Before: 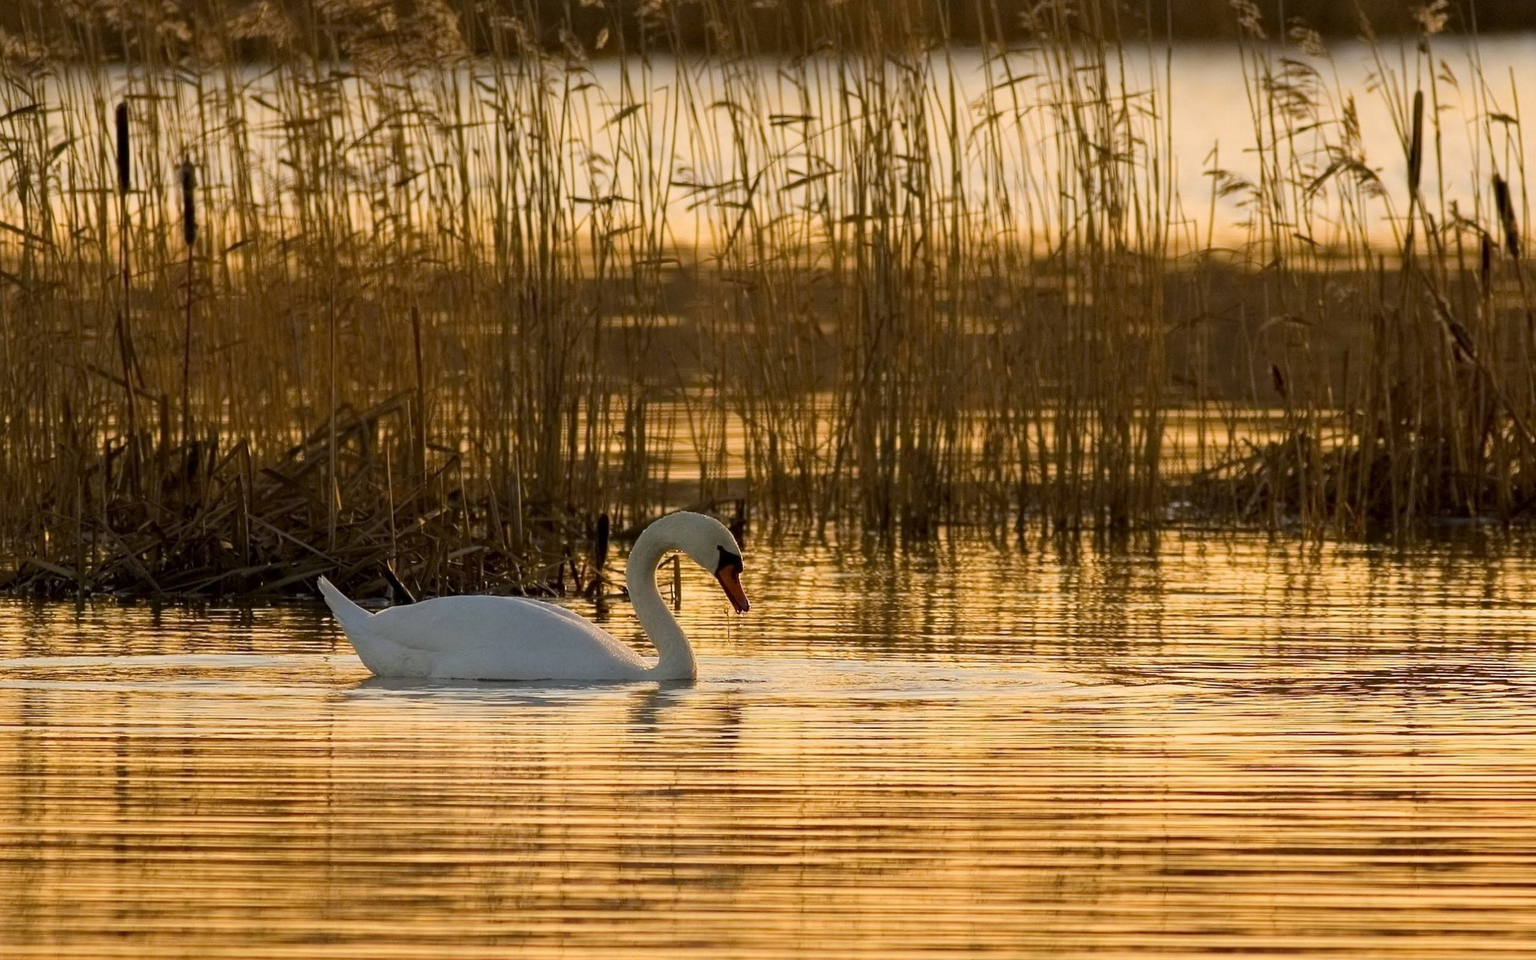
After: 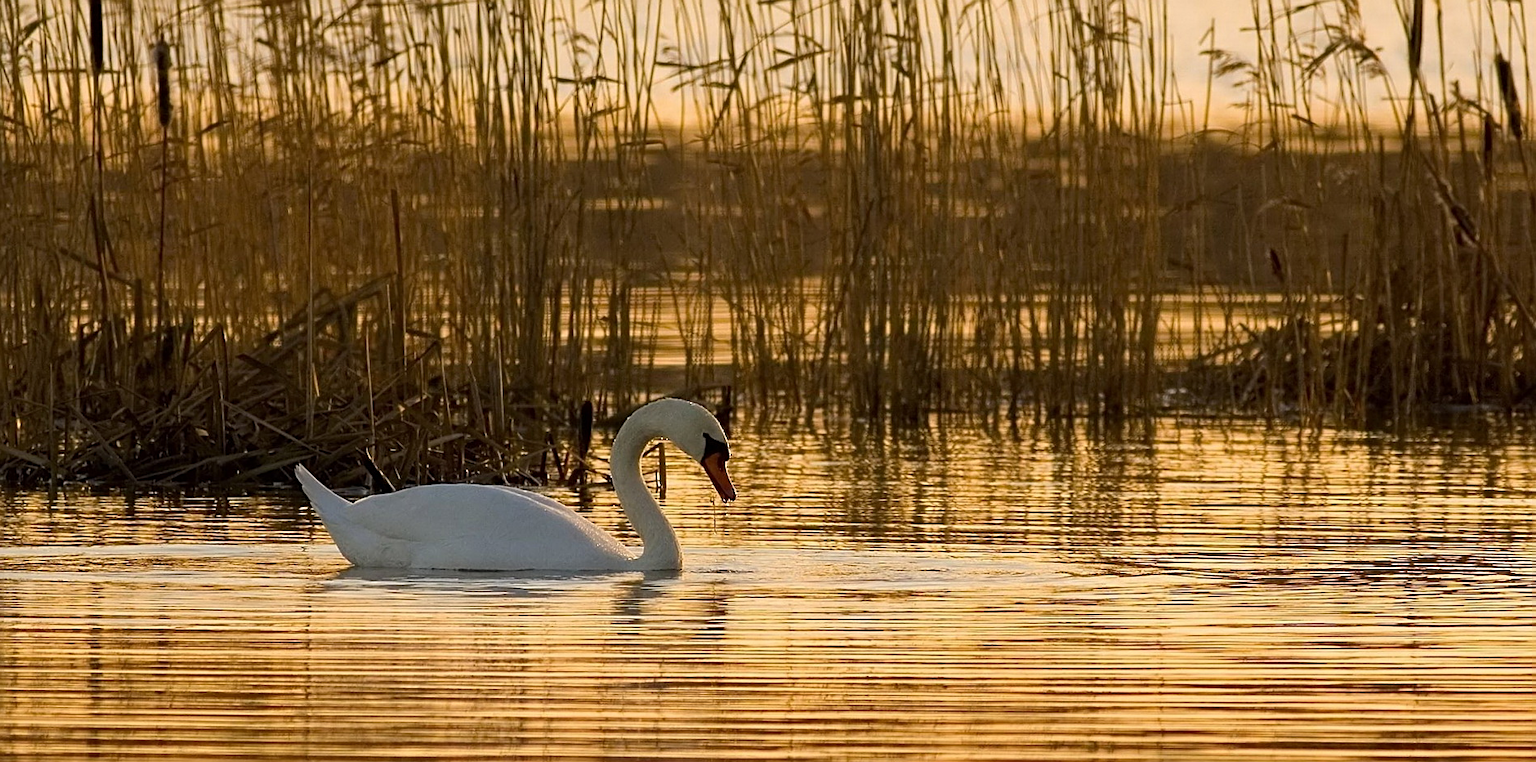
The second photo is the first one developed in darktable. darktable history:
crop and rotate: left 1.914%, top 12.744%, right 0.134%, bottom 9.484%
sharpen: on, module defaults
